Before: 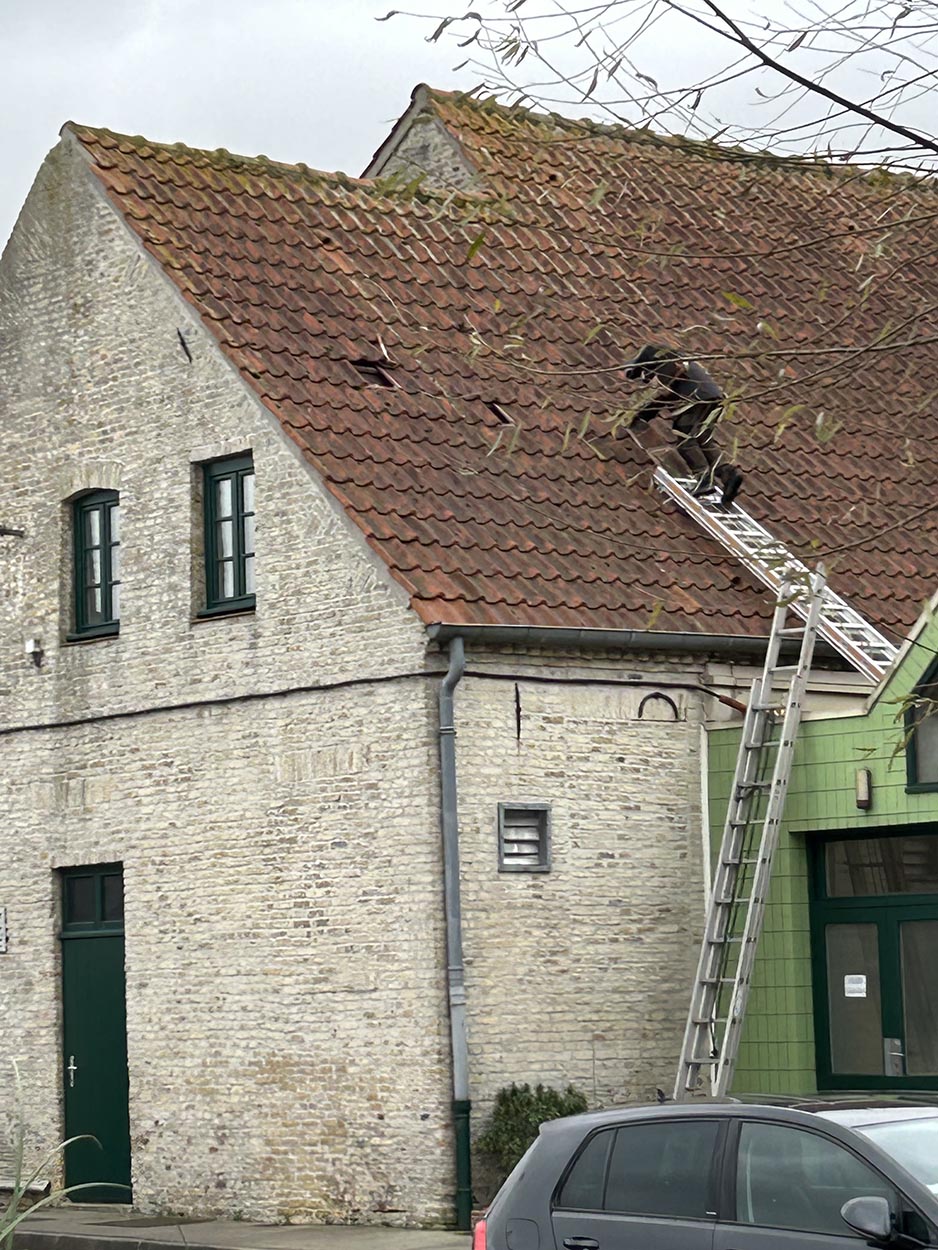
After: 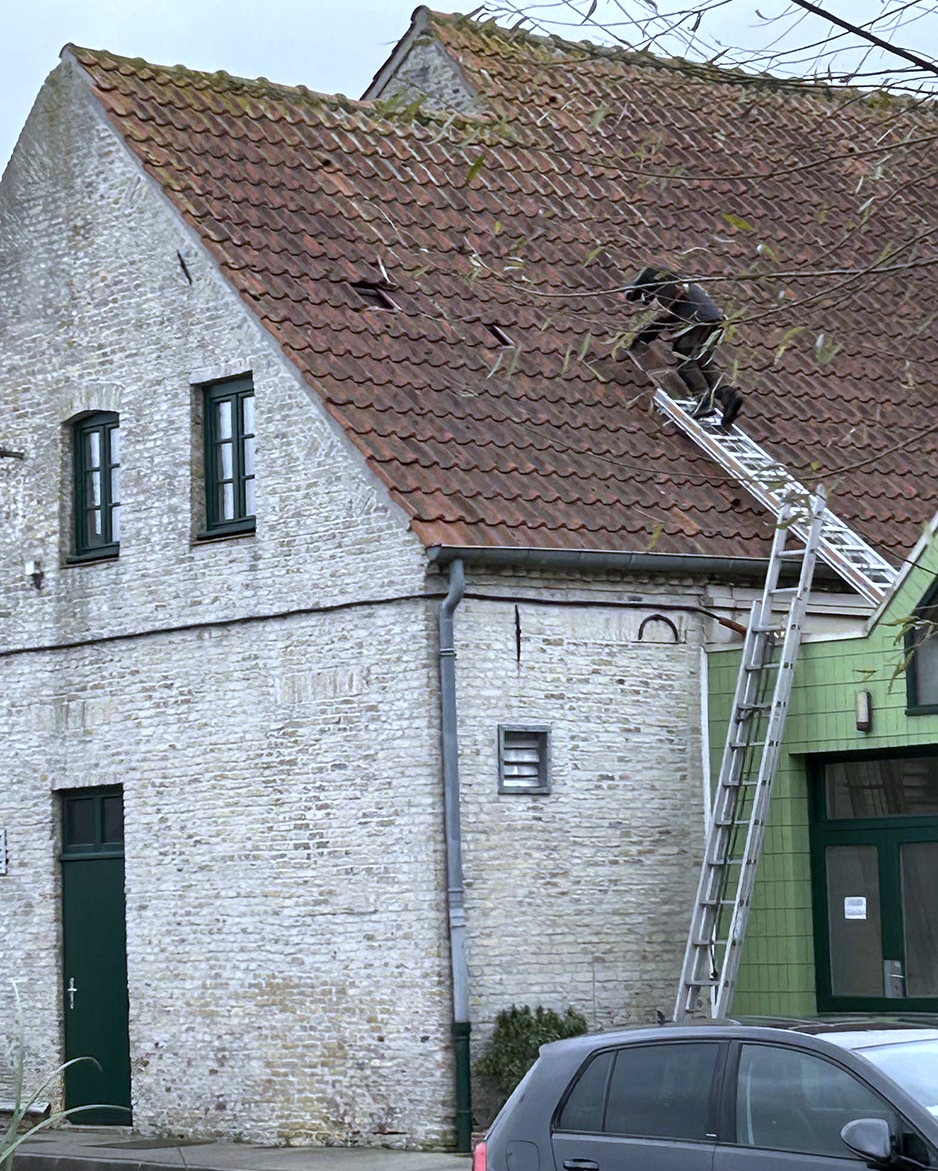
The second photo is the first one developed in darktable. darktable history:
white balance: red 0.948, green 1.02, blue 1.176
crop and rotate: top 6.25%
